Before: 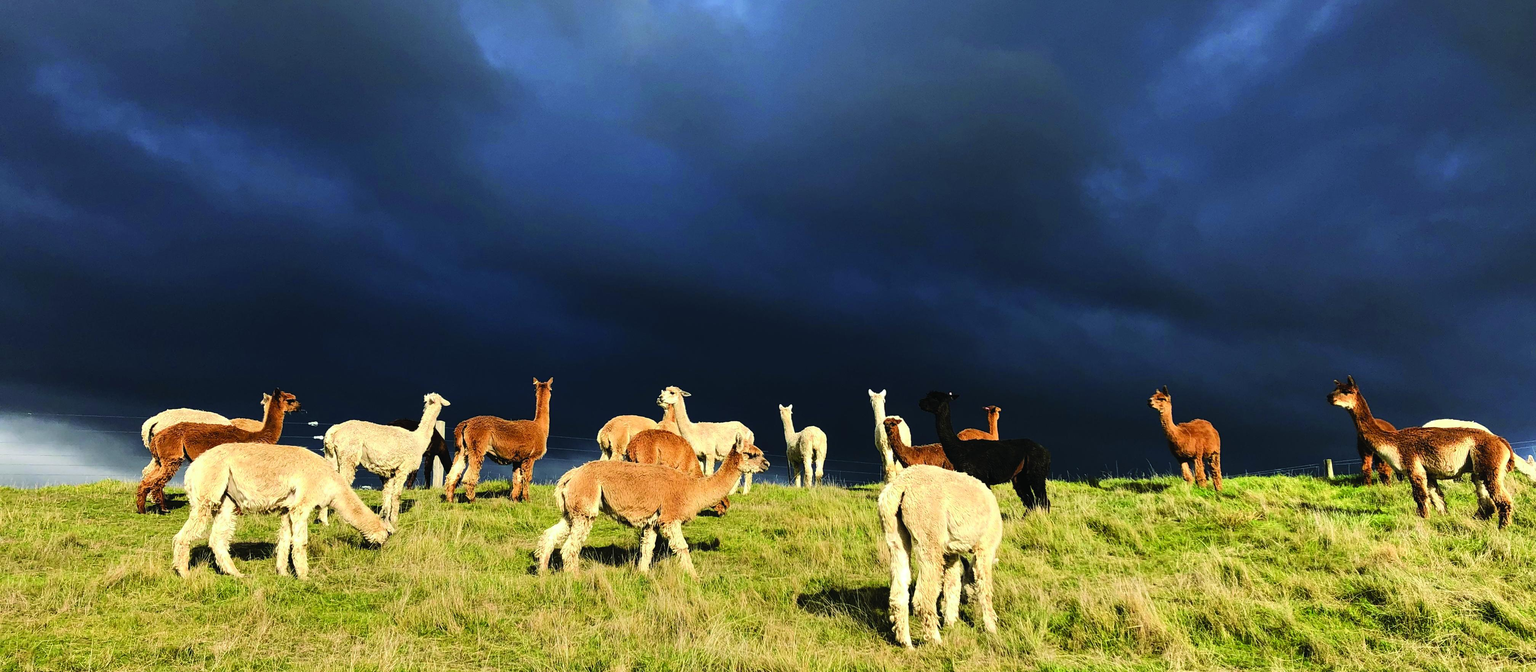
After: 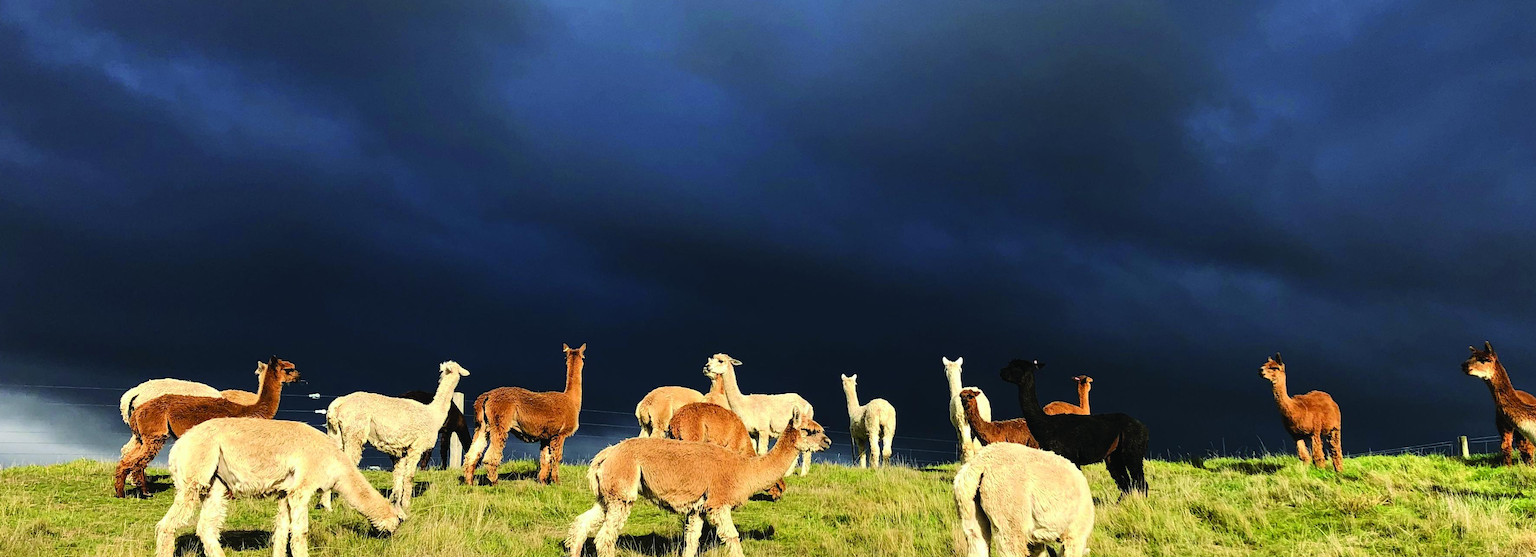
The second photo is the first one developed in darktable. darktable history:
crop and rotate: left 2.307%, top 11.048%, right 9.288%, bottom 15.624%
